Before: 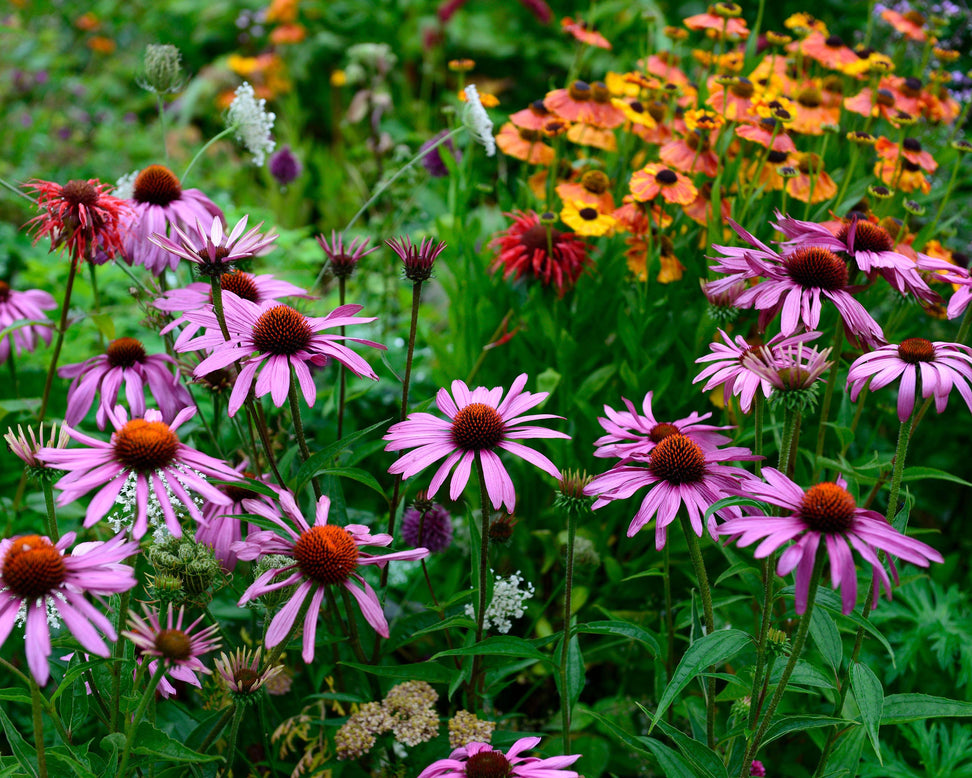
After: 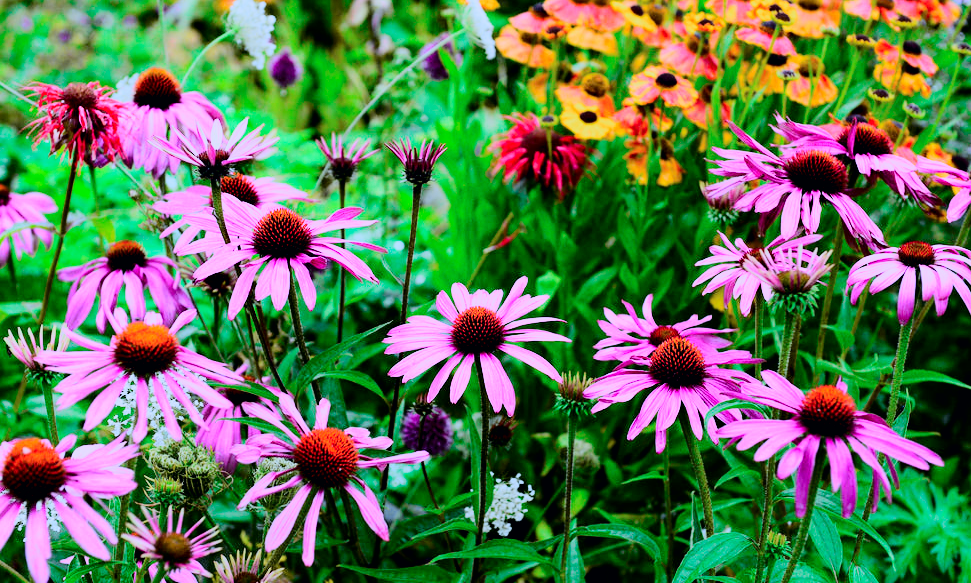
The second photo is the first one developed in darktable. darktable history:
crop and rotate: top 12.5%, bottom 12.5%
white balance: red 0.948, green 1.02, blue 1.176
exposure: black level correction 0.001, exposure 0.5 EV, compensate exposure bias true, compensate highlight preservation false
filmic rgb: middle gray luminance 18.42%, black relative exposure -9 EV, white relative exposure 3.75 EV, threshold 6 EV, target black luminance 0%, hardness 4.85, latitude 67.35%, contrast 0.955, highlights saturation mix 20%, shadows ↔ highlights balance 21.36%, add noise in highlights 0, preserve chrominance luminance Y, color science v3 (2019), use custom middle-gray values true, iterations of high-quality reconstruction 0, contrast in highlights soft, enable highlight reconstruction true
tone curve: curves: ch0 [(0, 0) (0.049, 0.01) (0.154, 0.081) (0.491, 0.519) (0.748, 0.765) (1, 0.919)]; ch1 [(0, 0) (0.172, 0.123) (0.317, 0.272) (0.391, 0.424) (0.499, 0.497) (0.531, 0.541) (0.615, 0.608) (0.741, 0.783) (1, 1)]; ch2 [(0, 0) (0.411, 0.424) (0.483, 0.478) (0.546, 0.532) (0.652, 0.633) (1, 1)], color space Lab, independent channels, preserve colors none
contrast brightness saturation: contrast 0.2, brightness 0.16, saturation 0.22
